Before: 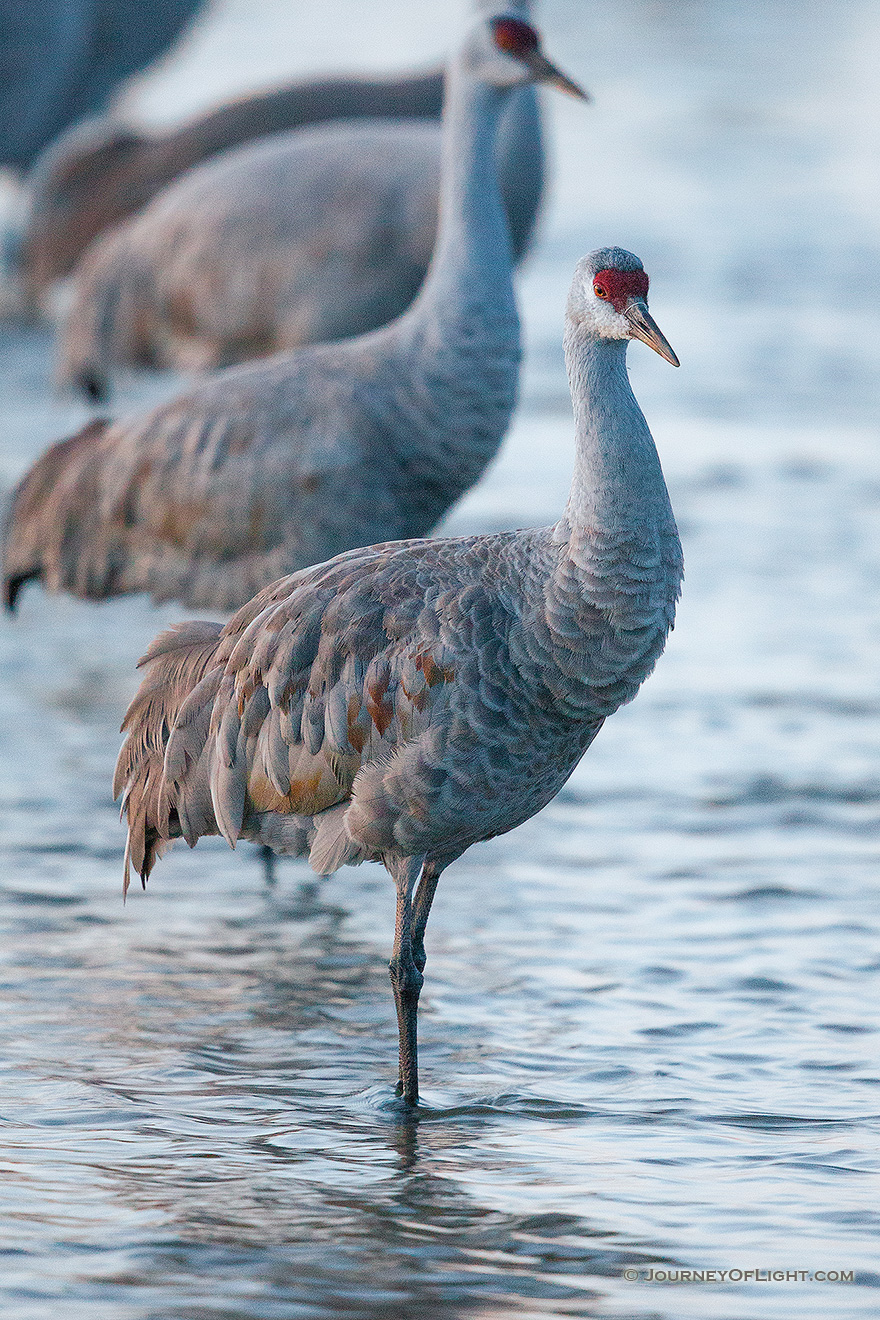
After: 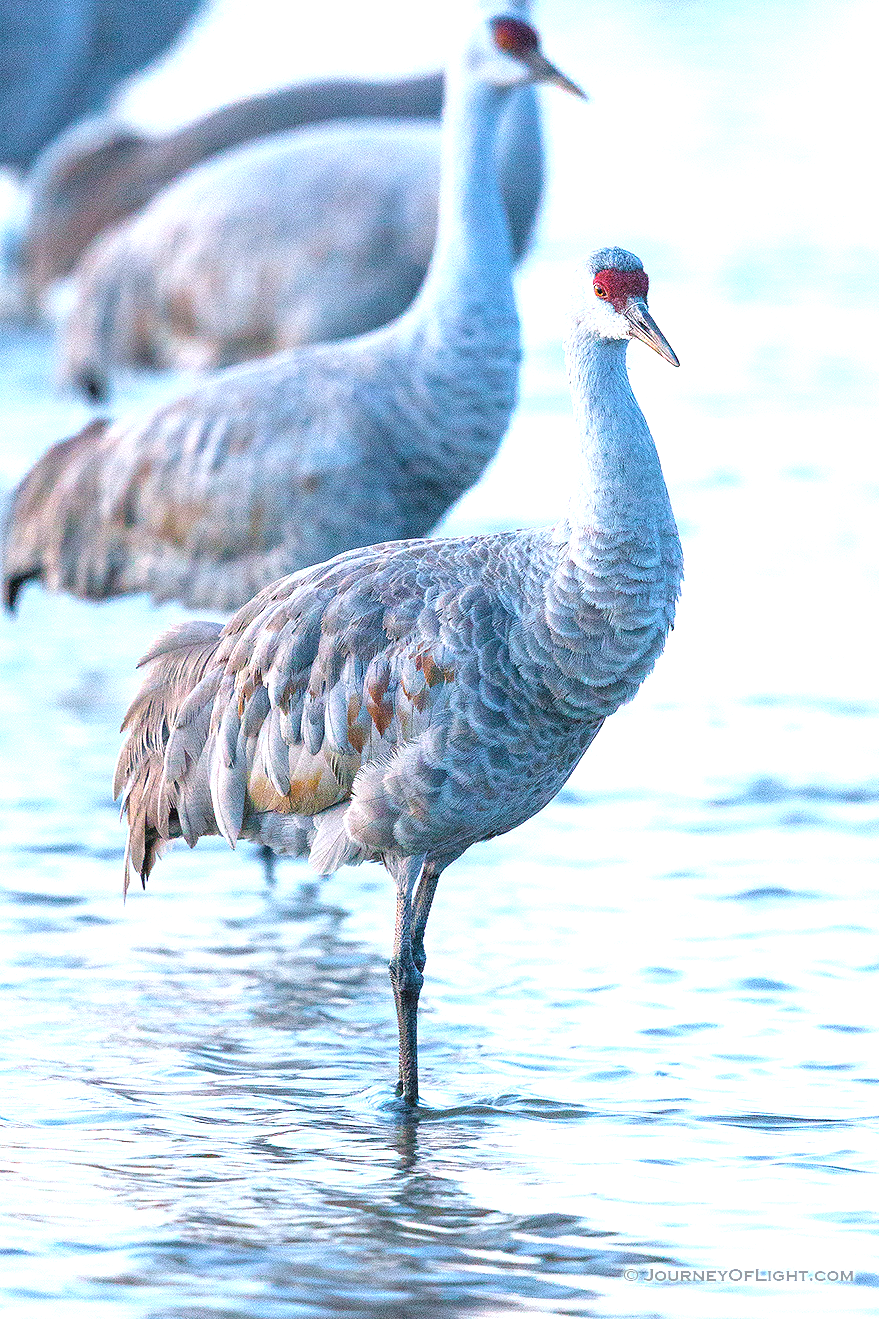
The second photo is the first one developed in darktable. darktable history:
exposure: black level correction 0, exposure 1.3 EV, compensate exposure bias true, compensate highlight preservation false
white balance: red 0.924, blue 1.095
